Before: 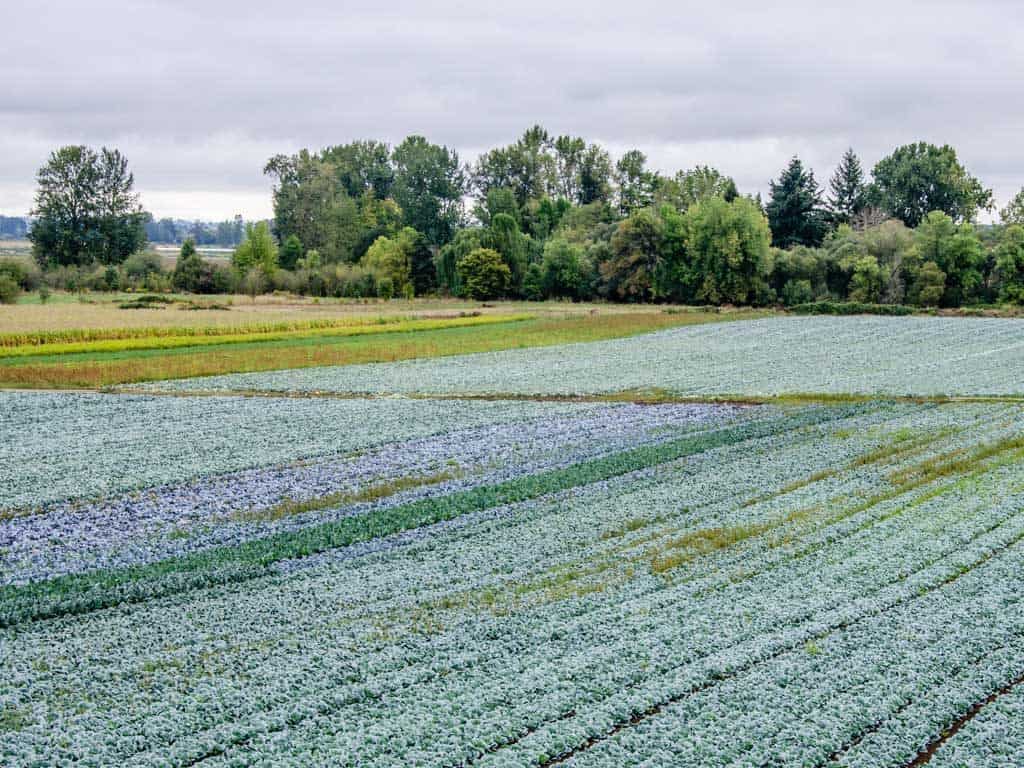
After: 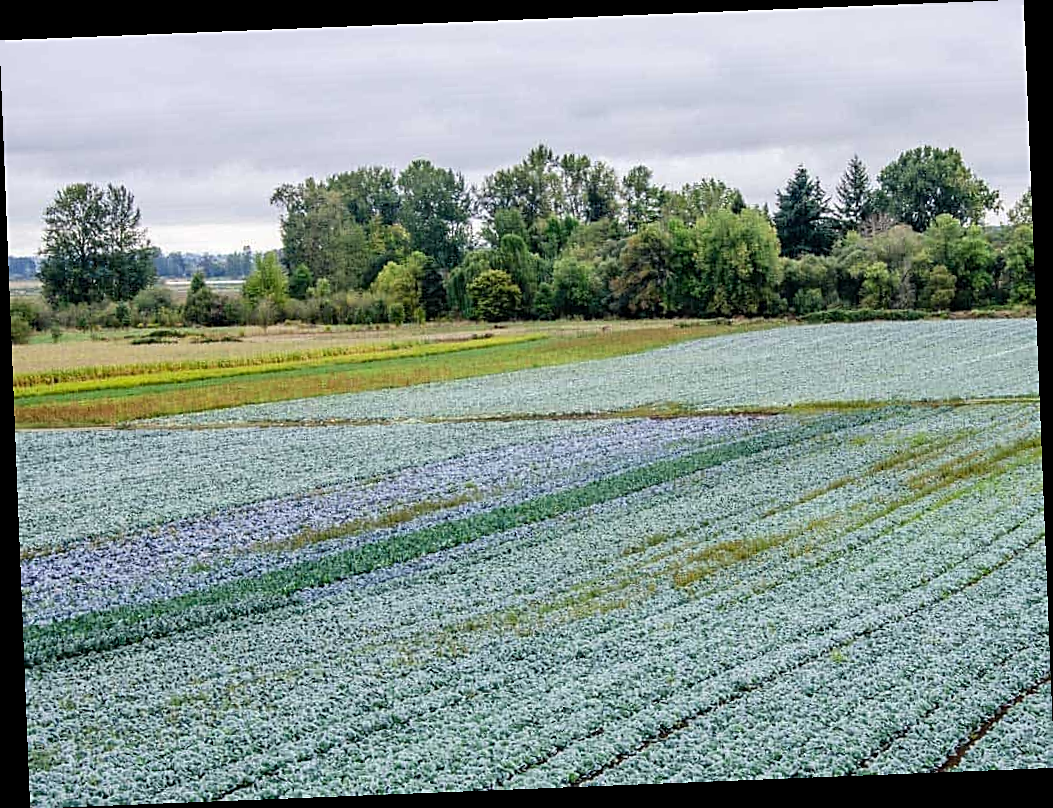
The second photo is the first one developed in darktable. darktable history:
rotate and perspective: rotation -2.29°, automatic cropping off
sharpen: on, module defaults
